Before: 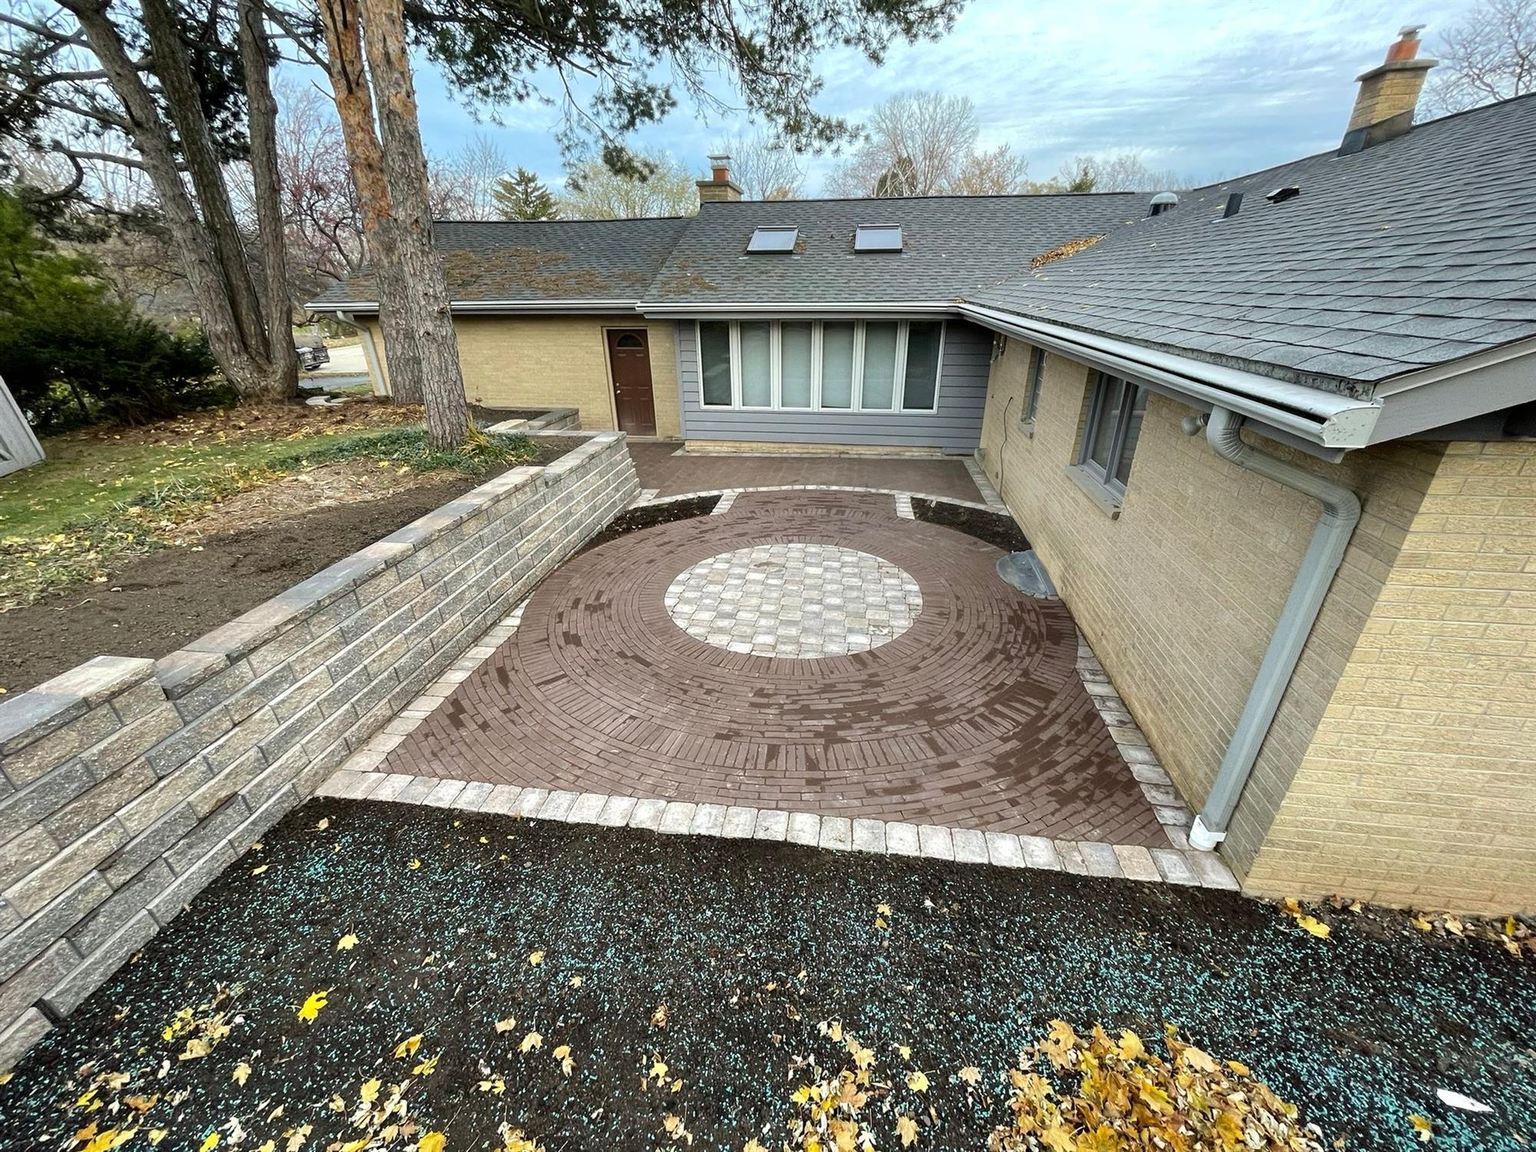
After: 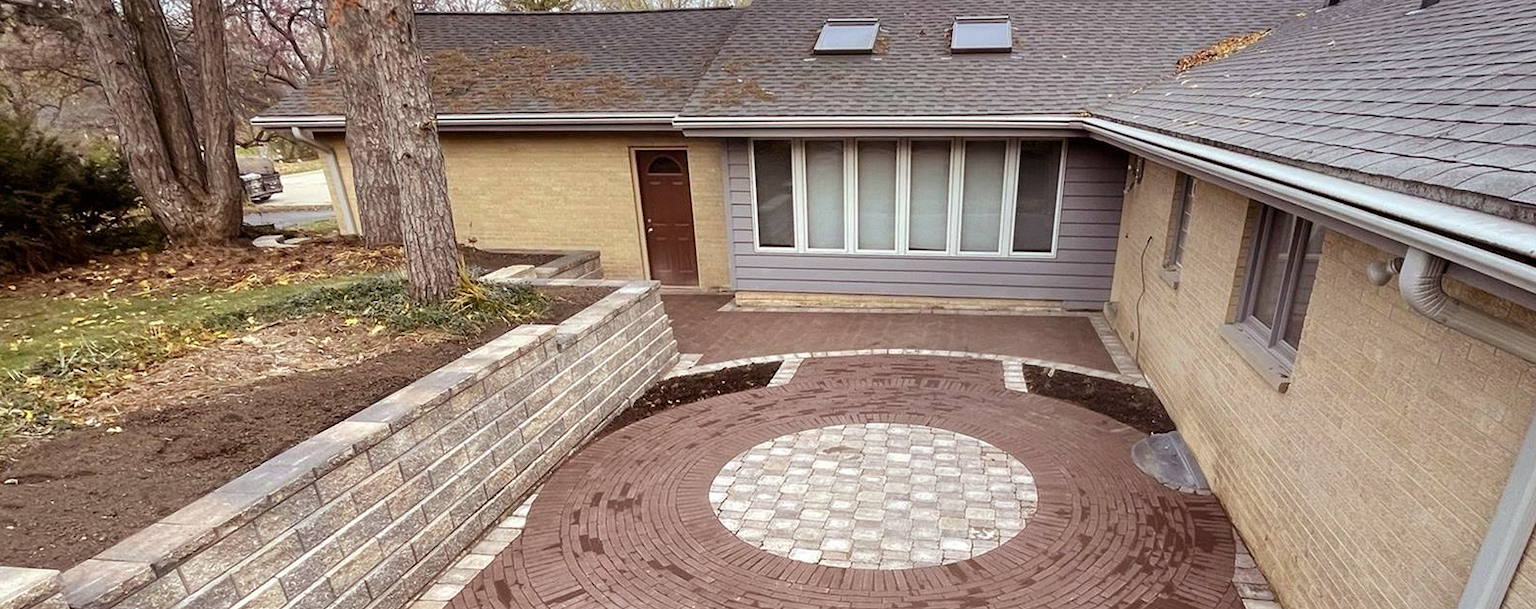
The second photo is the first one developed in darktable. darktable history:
crop: left 7.036%, top 18.398%, right 14.379%, bottom 40.043%
rgb levels: mode RGB, independent channels, levels [[0, 0.474, 1], [0, 0.5, 1], [0, 0.5, 1]]
color balance rgb: linear chroma grading › global chroma 1.5%, linear chroma grading › mid-tones -1%, perceptual saturation grading › global saturation -3%, perceptual saturation grading › shadows -2%
